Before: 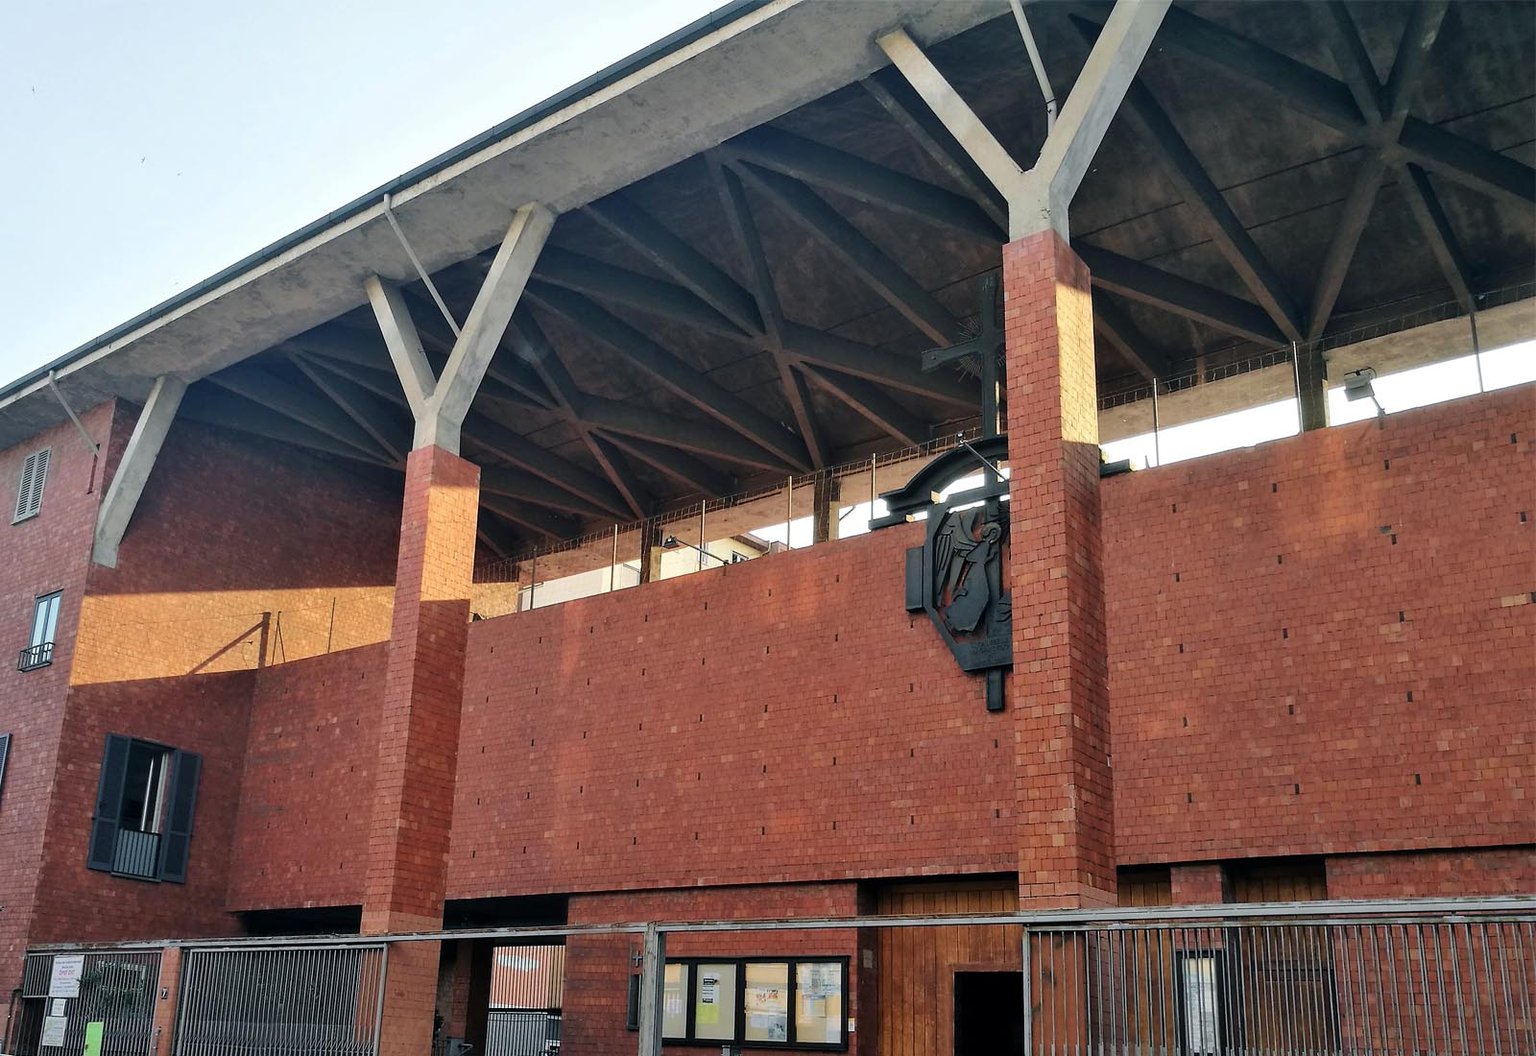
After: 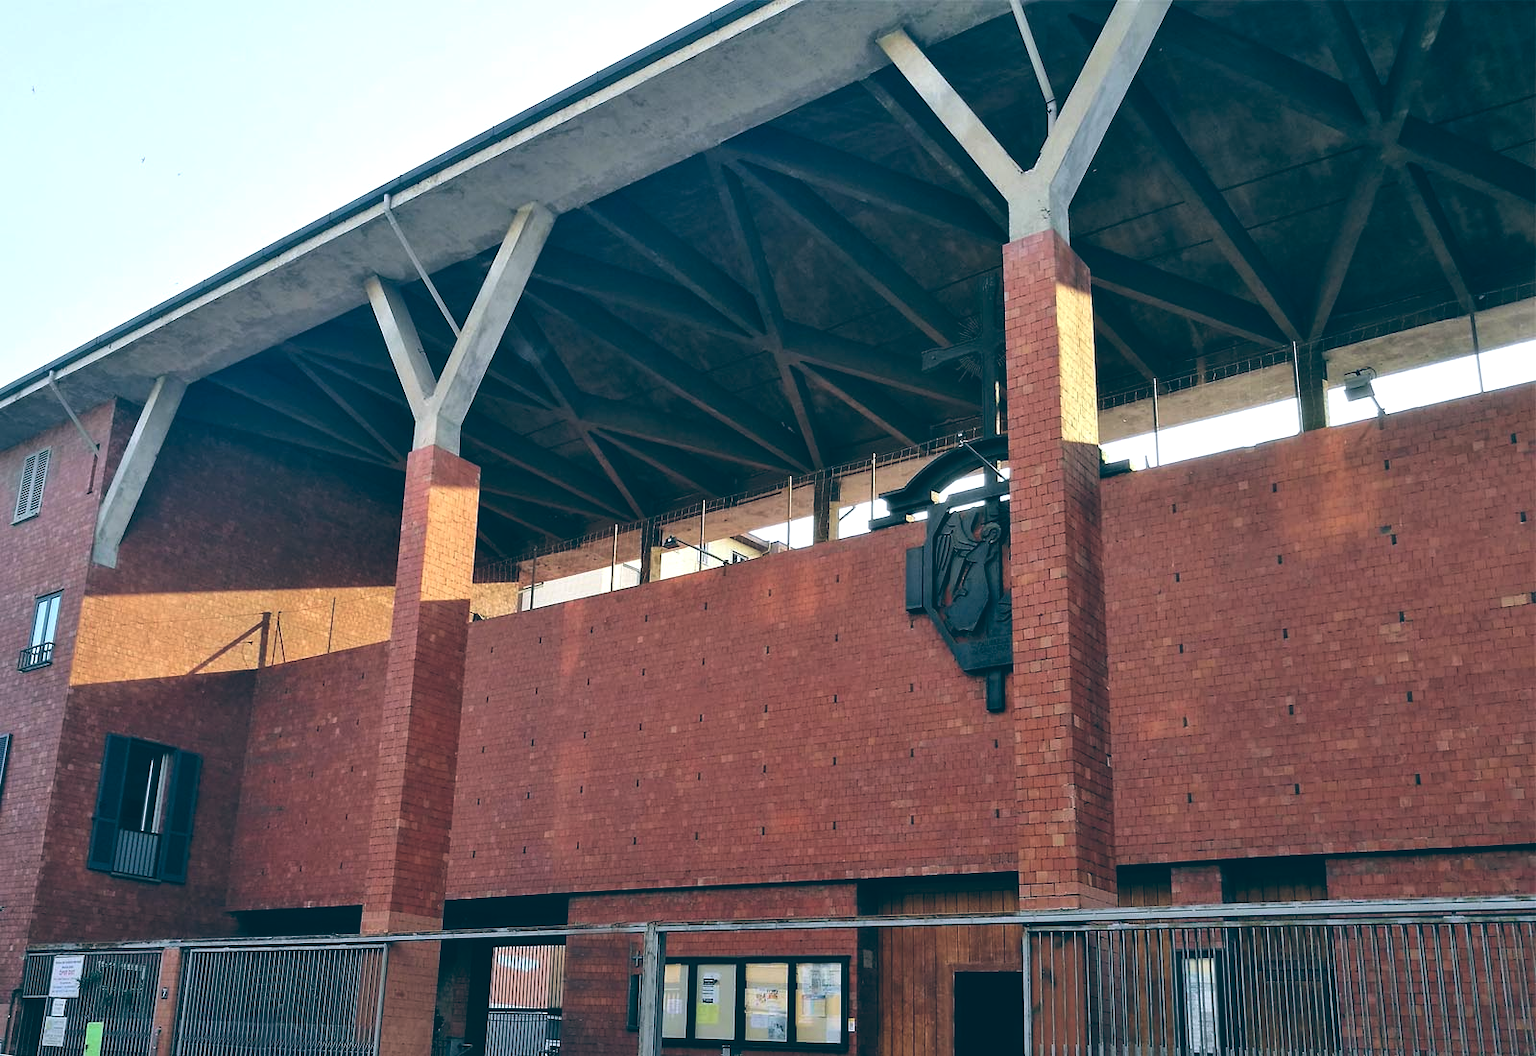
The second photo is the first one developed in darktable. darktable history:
color balance: lift [1.016, 0.983, 1, 1.017], gamma [0.958, 1, 1, 1], gain [0.981, 1.007, 0.993, 1.002], input saturation 118.26%, contrast 13.43%, contrast fulcrum 21.62%, output saturation 82.76%
white balance: red 0.974, blue 1.044
